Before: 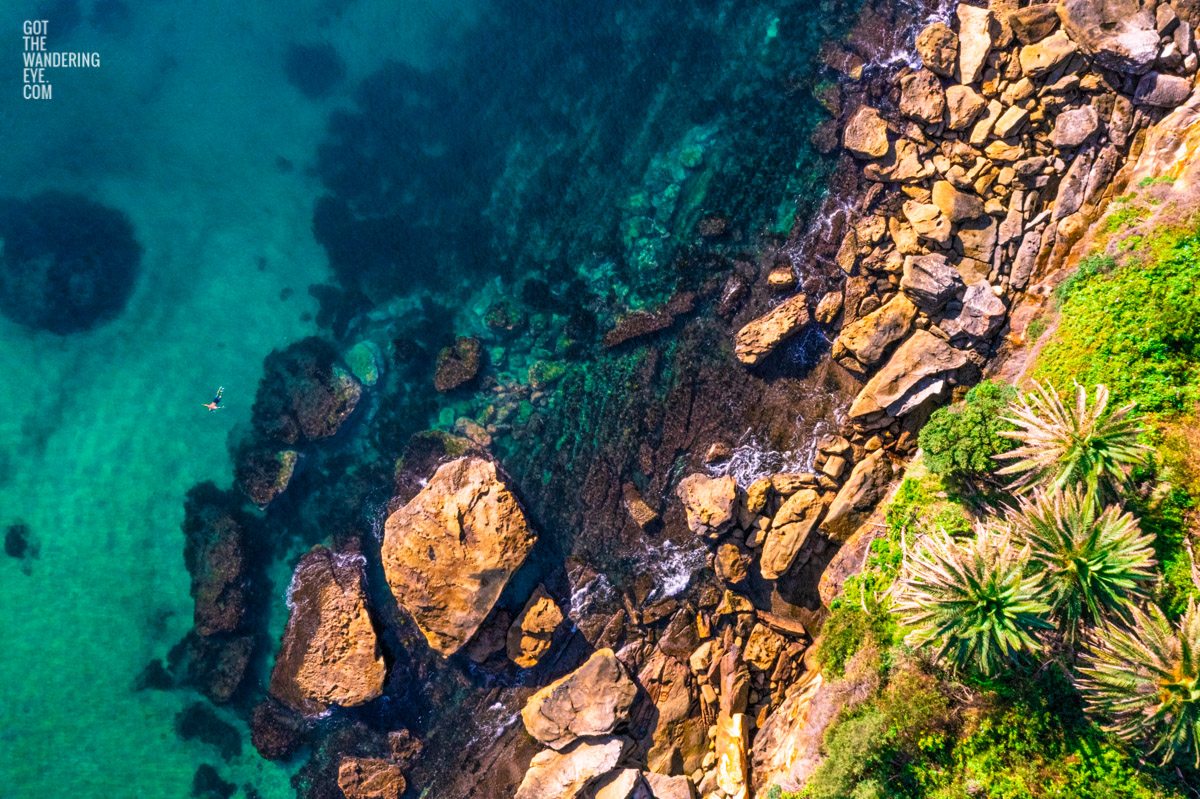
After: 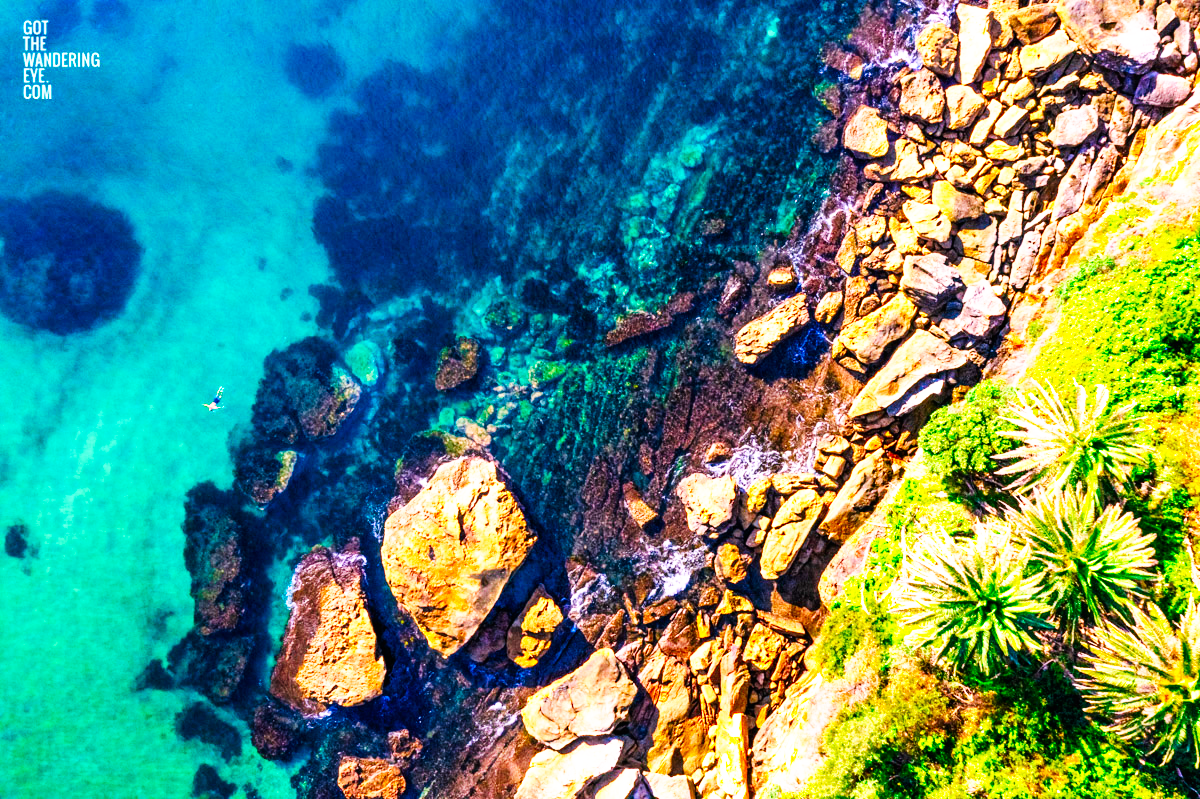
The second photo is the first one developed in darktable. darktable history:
contrast brightness saturation: brightness -0.02, saturation 0.35
base curve: curves: ch0 [(0, 0) (0.007, 0.004) (0.027, 0.03) (0.046, 0.07) (0.207, 0.54) (0.442, 0.872) (0.673, 0.972) (1, 1)], preserve colors none
exposure: exposure 0.2 EV, compensate highlight preservation false
